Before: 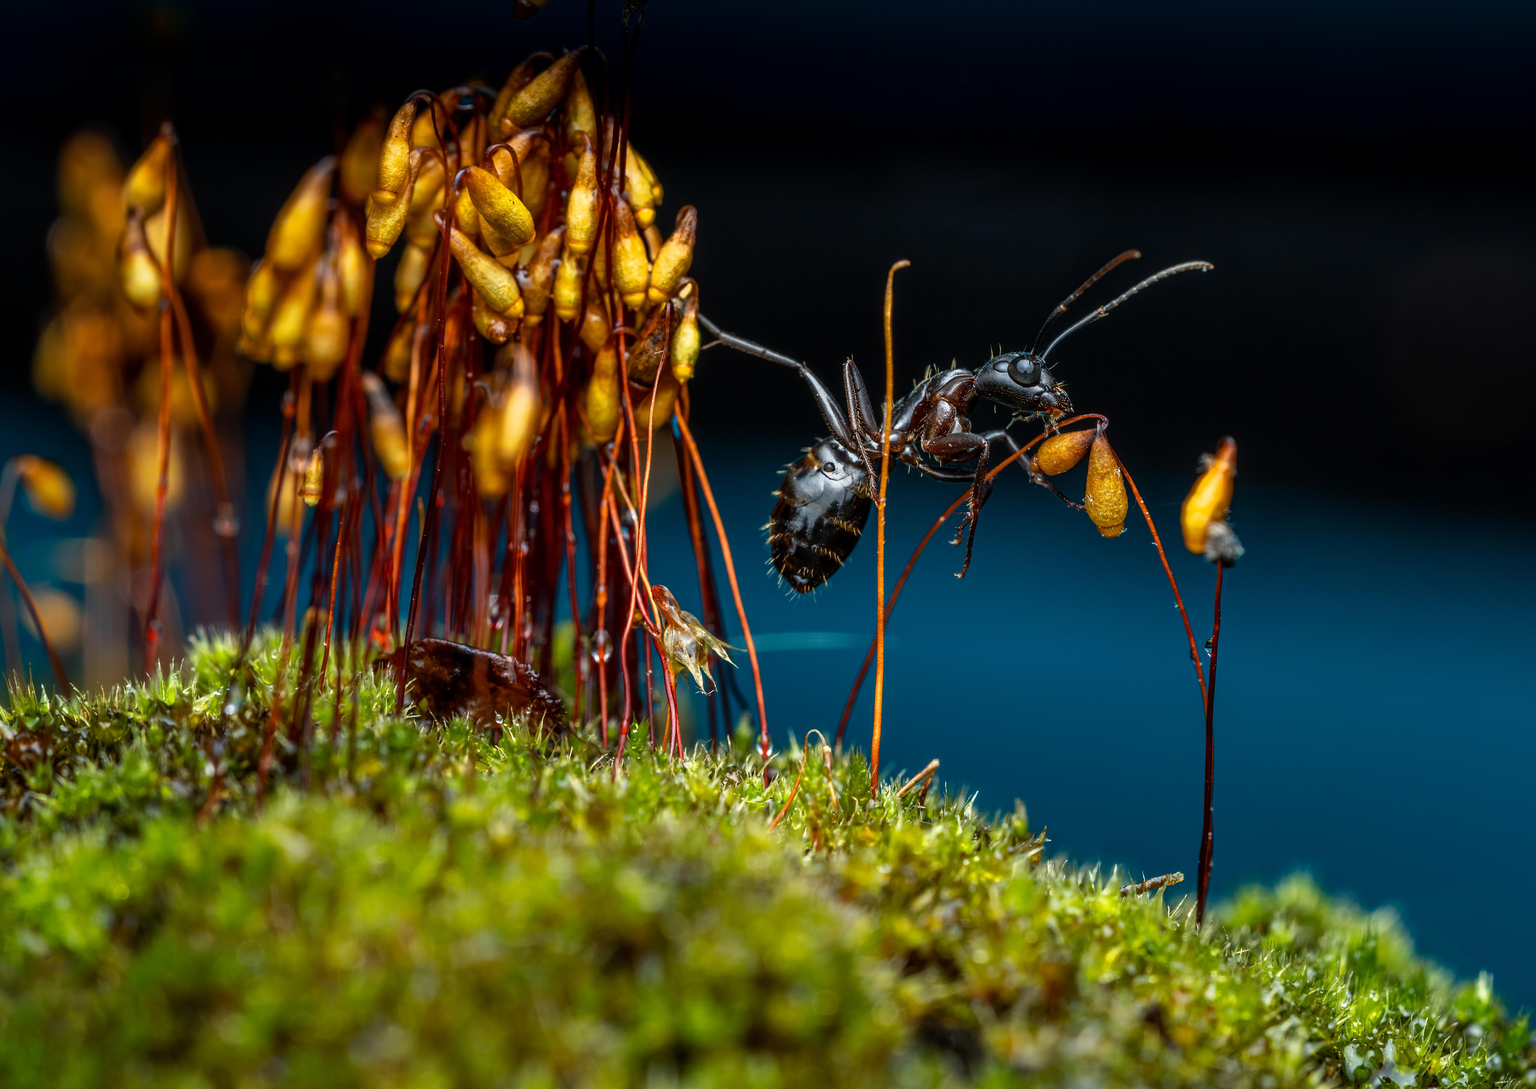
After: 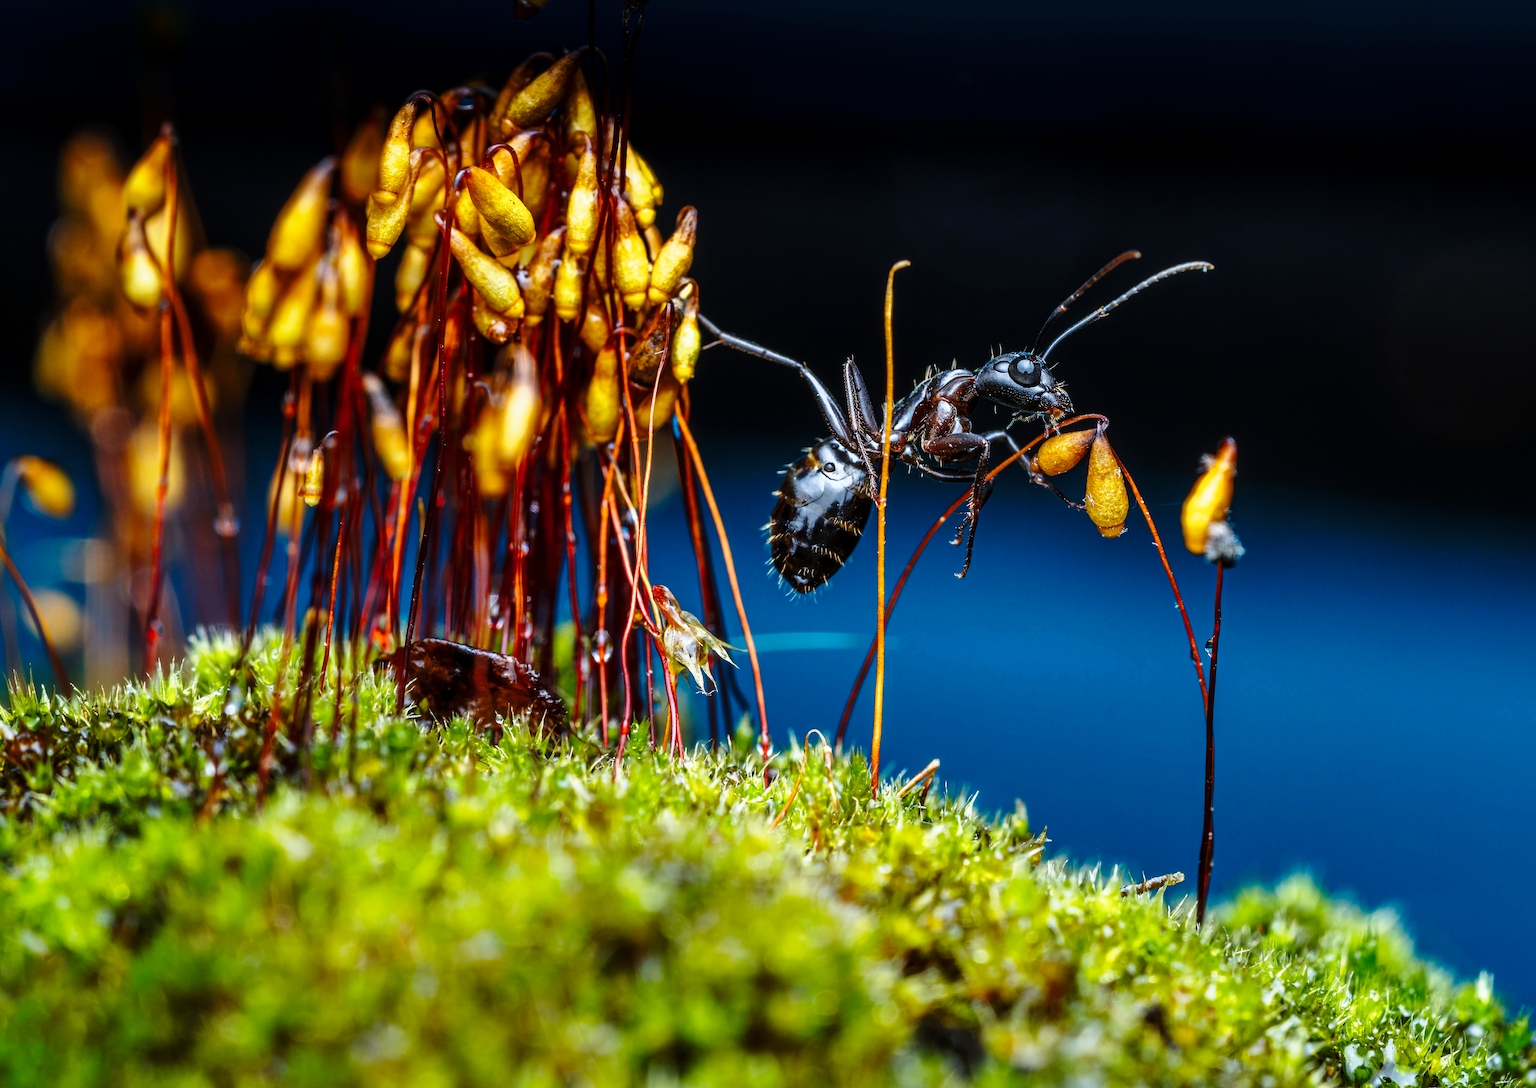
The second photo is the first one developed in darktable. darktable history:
white balance: red 0.926, green 1.003, blue 1.133
base curve: curves: ch0 [(0, 0) (0.028, 0.03) (0.121, 0.232) (0.46, 0.748) (0.859, 0.968) (1, 1)], preserve colors none
